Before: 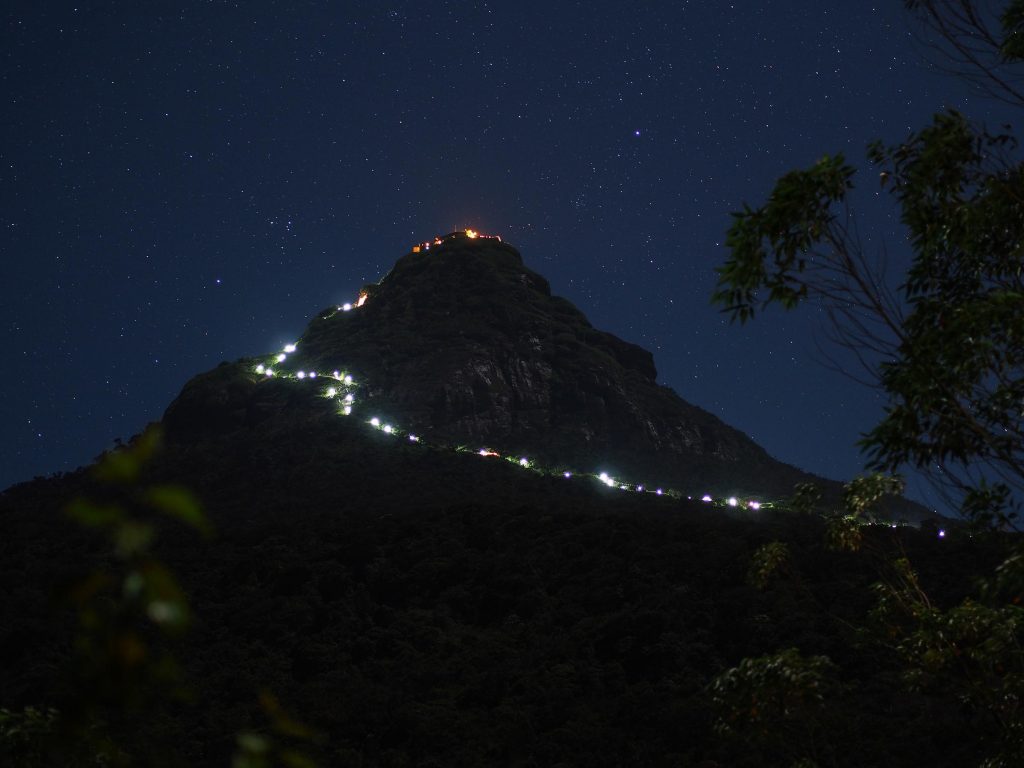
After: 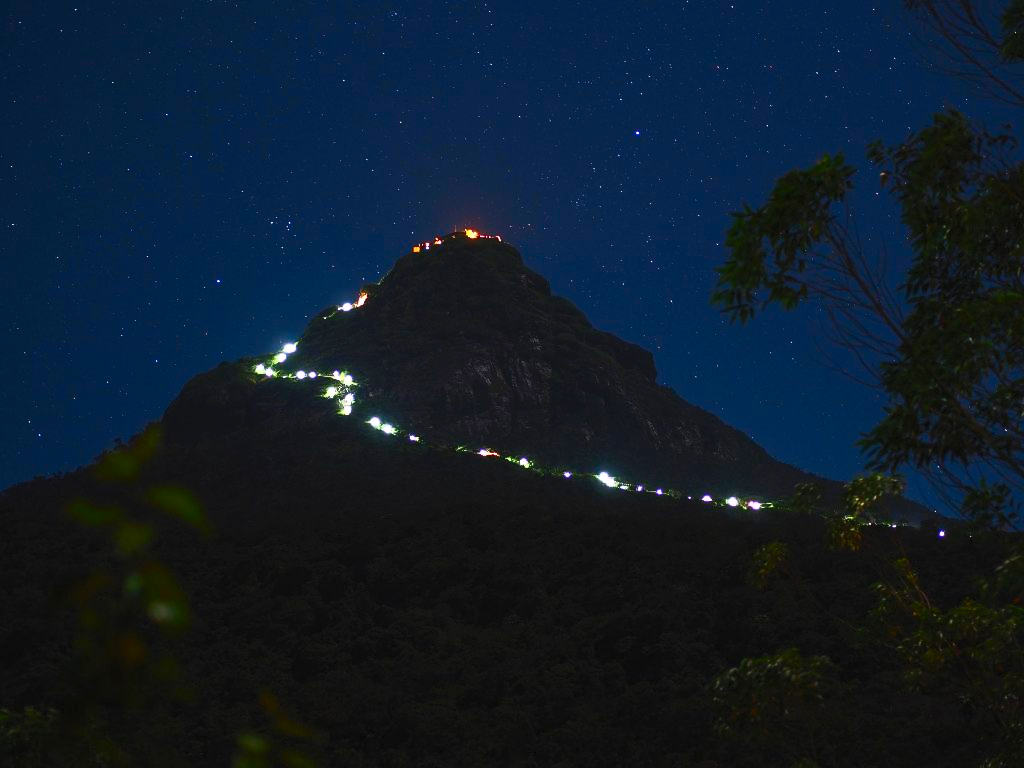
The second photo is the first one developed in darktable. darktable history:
contrast brightness saturation: contrast 0.847, brightness 0.59, saturation 0.576
